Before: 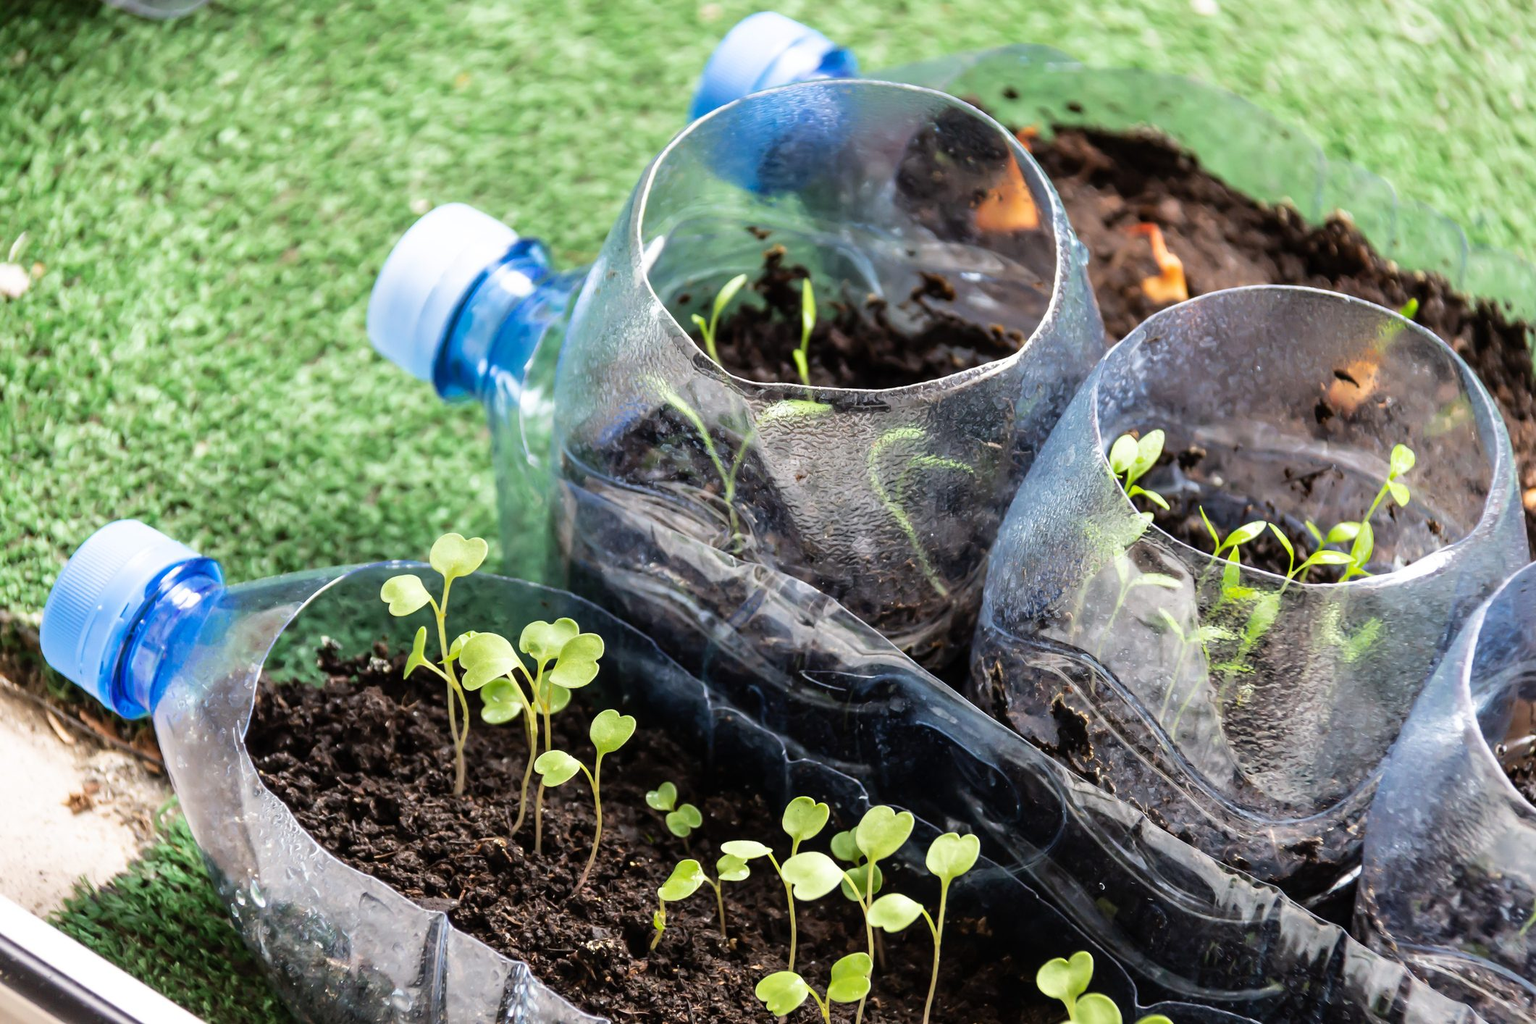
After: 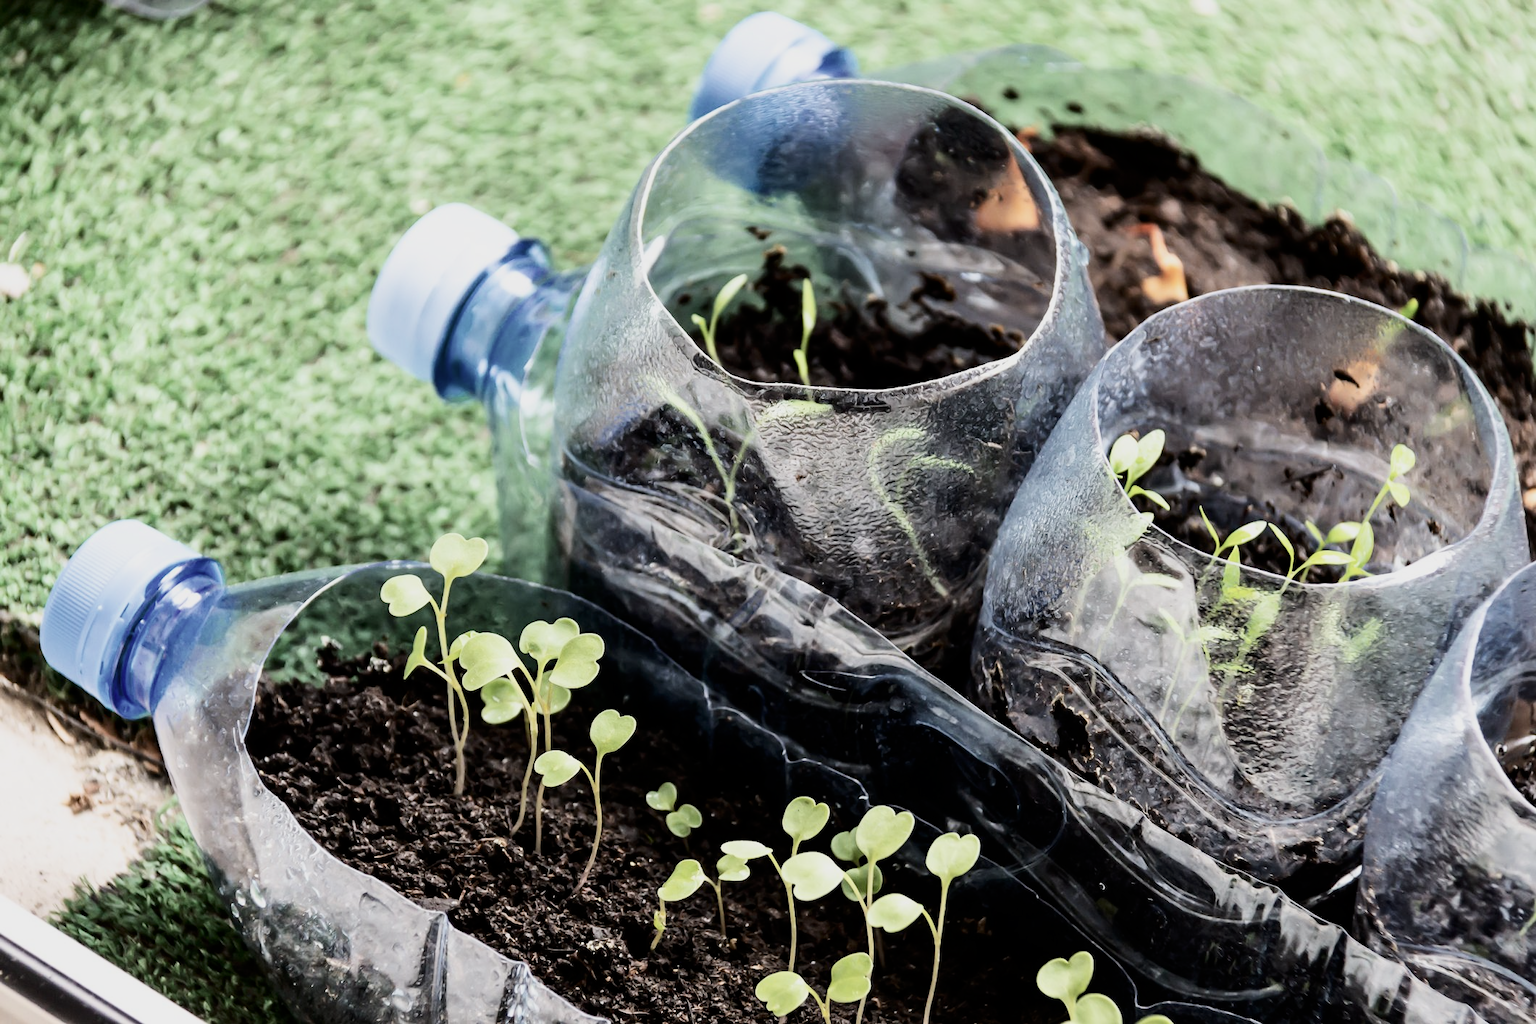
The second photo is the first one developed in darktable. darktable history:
filmic rgb: black relative exposure -7.99 EV, white relative exposure 4.01 EV, hardness 4.1
contrast brightness saturation: contrast 0.251, saturation -0.317
